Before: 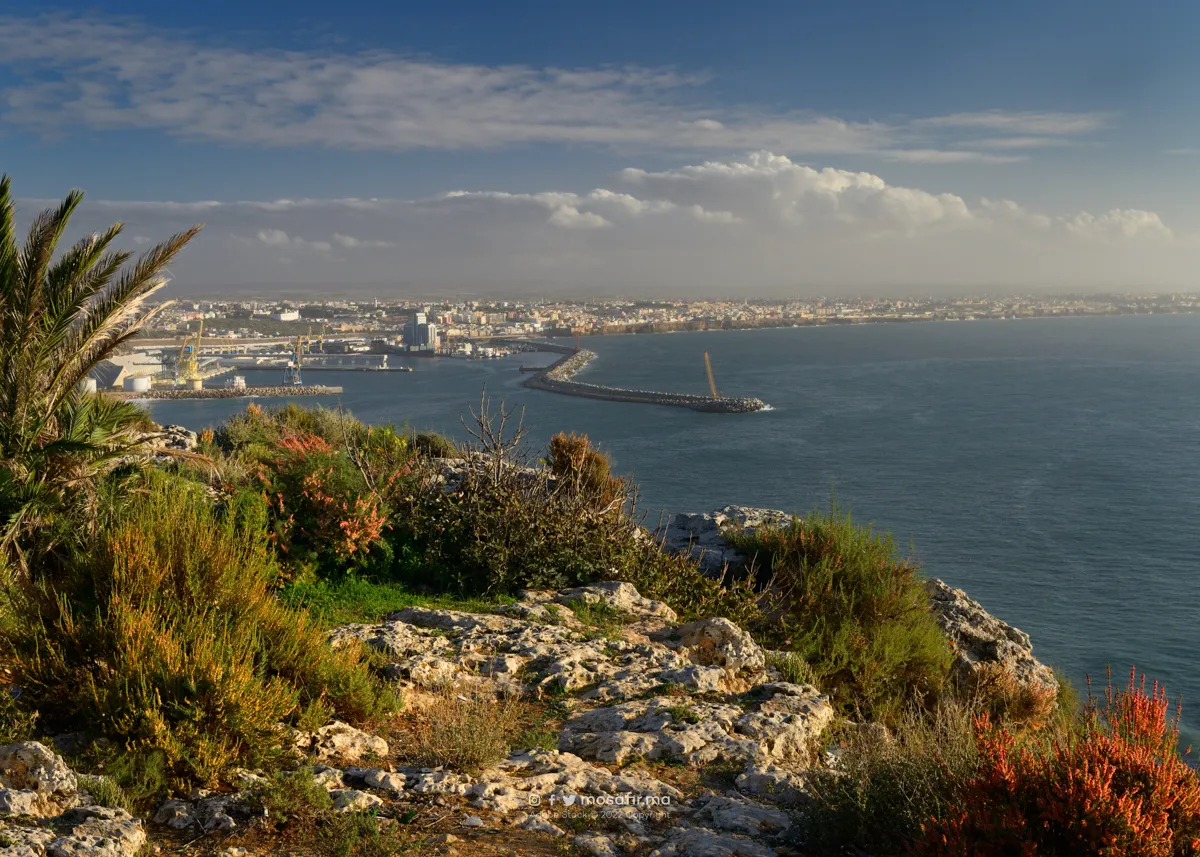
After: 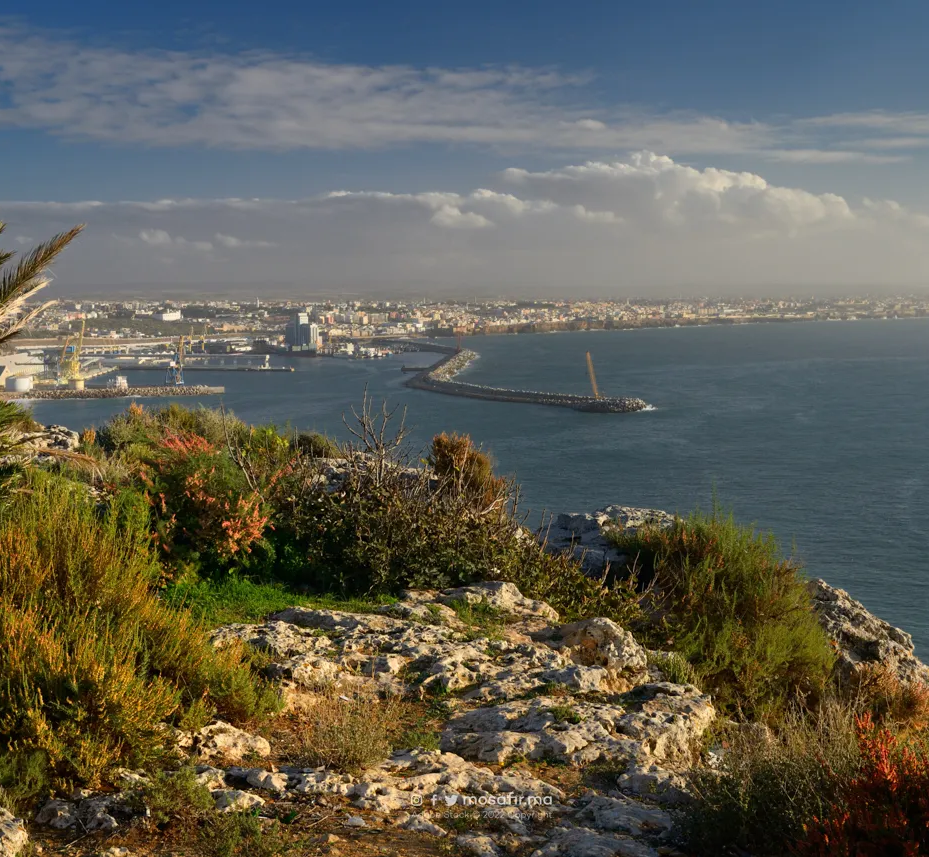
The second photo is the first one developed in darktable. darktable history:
crop: left 9.88%, right 12.664%
